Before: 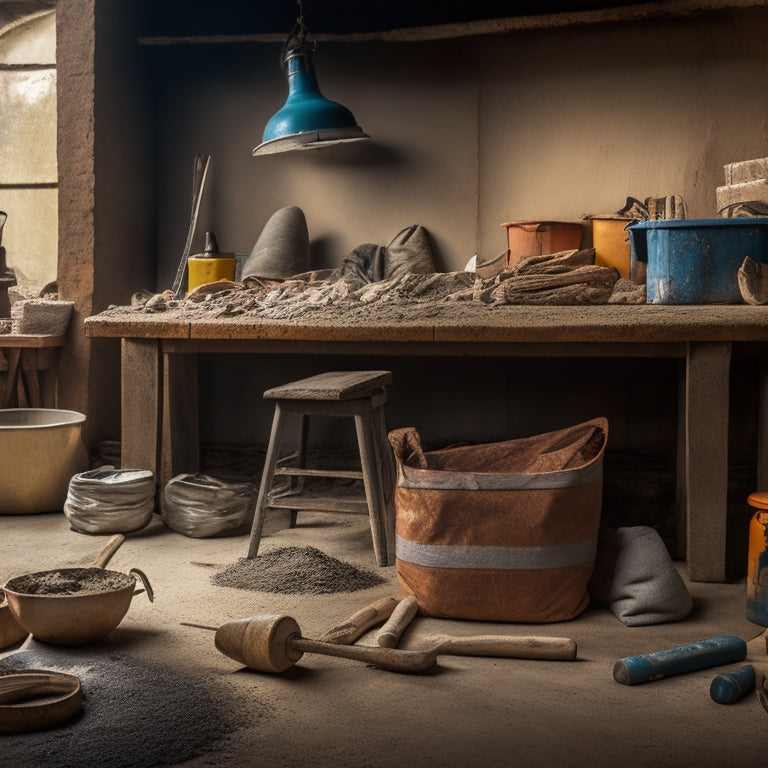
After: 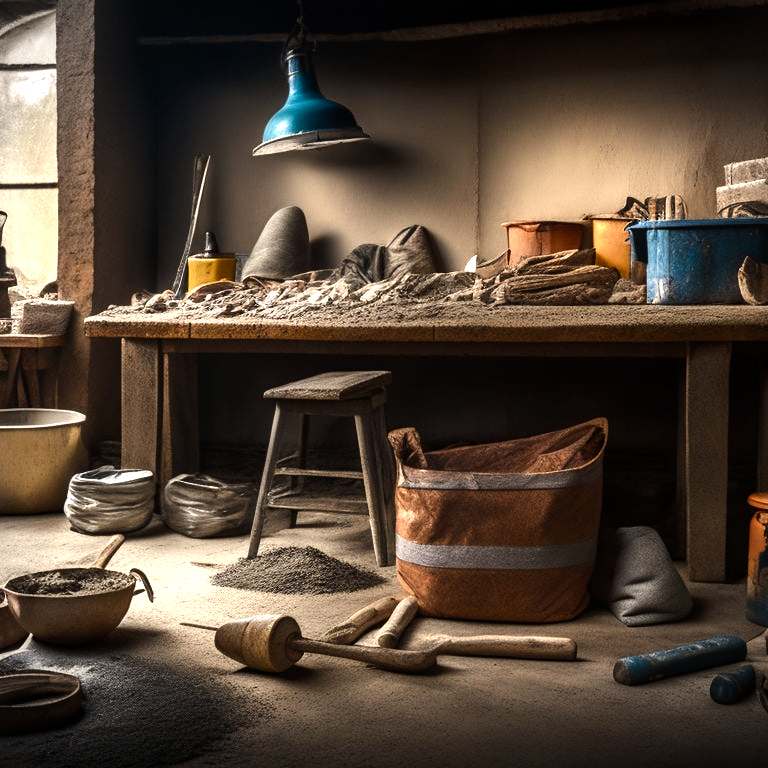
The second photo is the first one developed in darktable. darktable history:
color balance rgb: power › hue 205.85°, perceptual saturation grading › global saturation 0.166%, perceptual saturation grading › highlights -18.385%, perceptual saturation grading › mid-tones 6.821%, perceptual saturation grading › shadows 26.995%, perceptual brilliance grading › highlights 10.057%, perceptual brilliance grading › mid-tones 5.602%, global vibrance 0.428%
tone equalizer: -8 EV -0.77 EV, -7 EV -0.673 EV, -6 EV -0.578 EV, -5 EV -0.378 EV, -3 EV 0.403 EV, -2 EV 0.6 EV, -1 EV 0.698 EV, +0 EV 0.733 EV, edges refinement/feathering 500, mask exposure compensation -1.57 EV, preserve details no
vignetting: fall-off start 97.19%, width/height ratio 1.181
